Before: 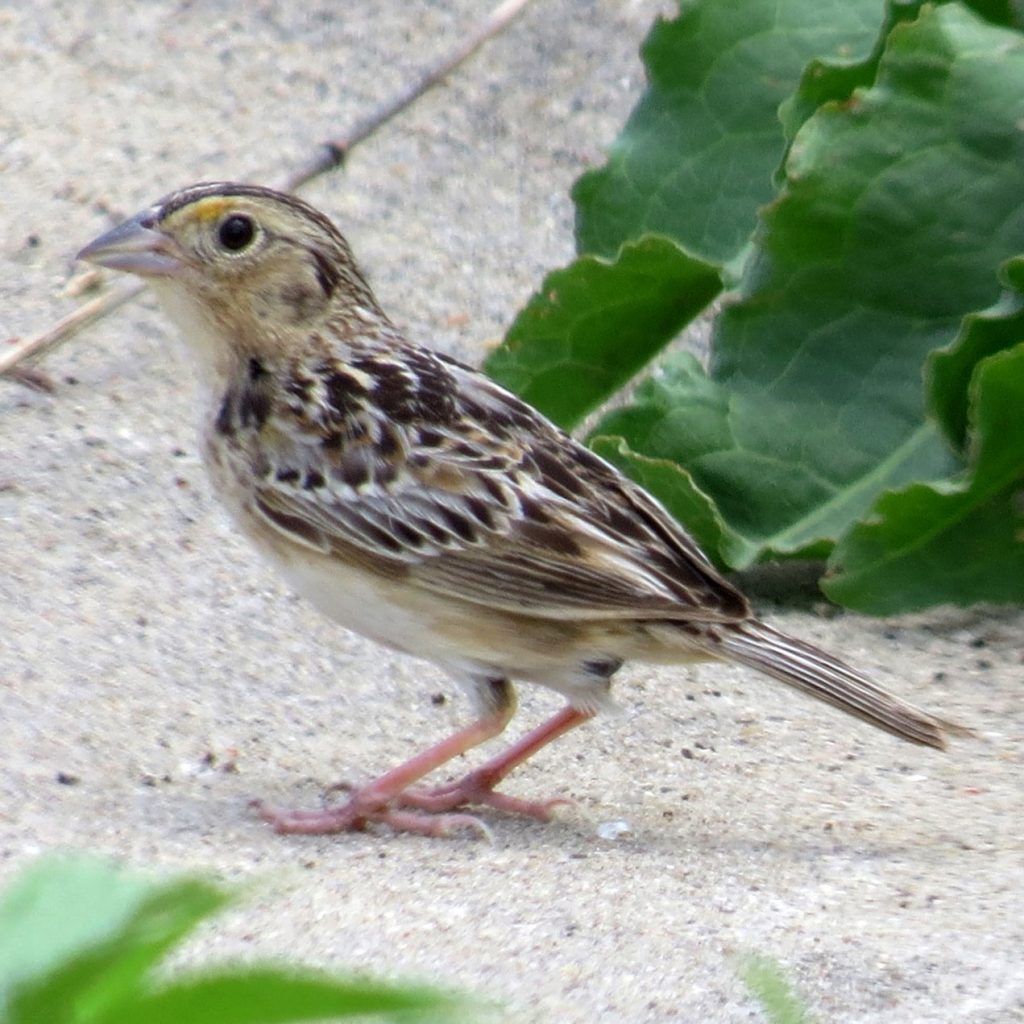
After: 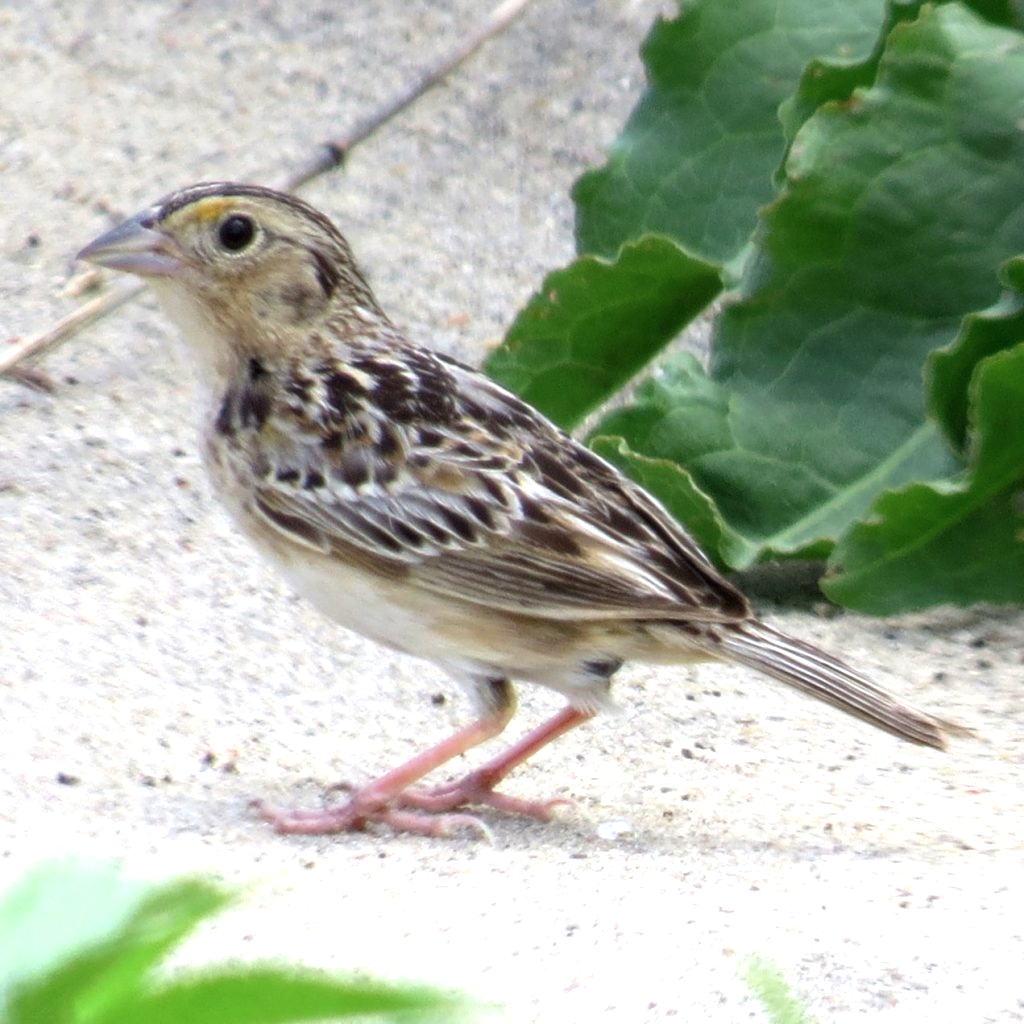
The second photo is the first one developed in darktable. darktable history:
soften: size 10%, saturation 50%, brightness 0.2 EV, mix 10%
exposure: black level correction 0, exposure 0.7 EV, compensate exposure bias true, compensate highlight preservation false
graduated density: on, module defaults
